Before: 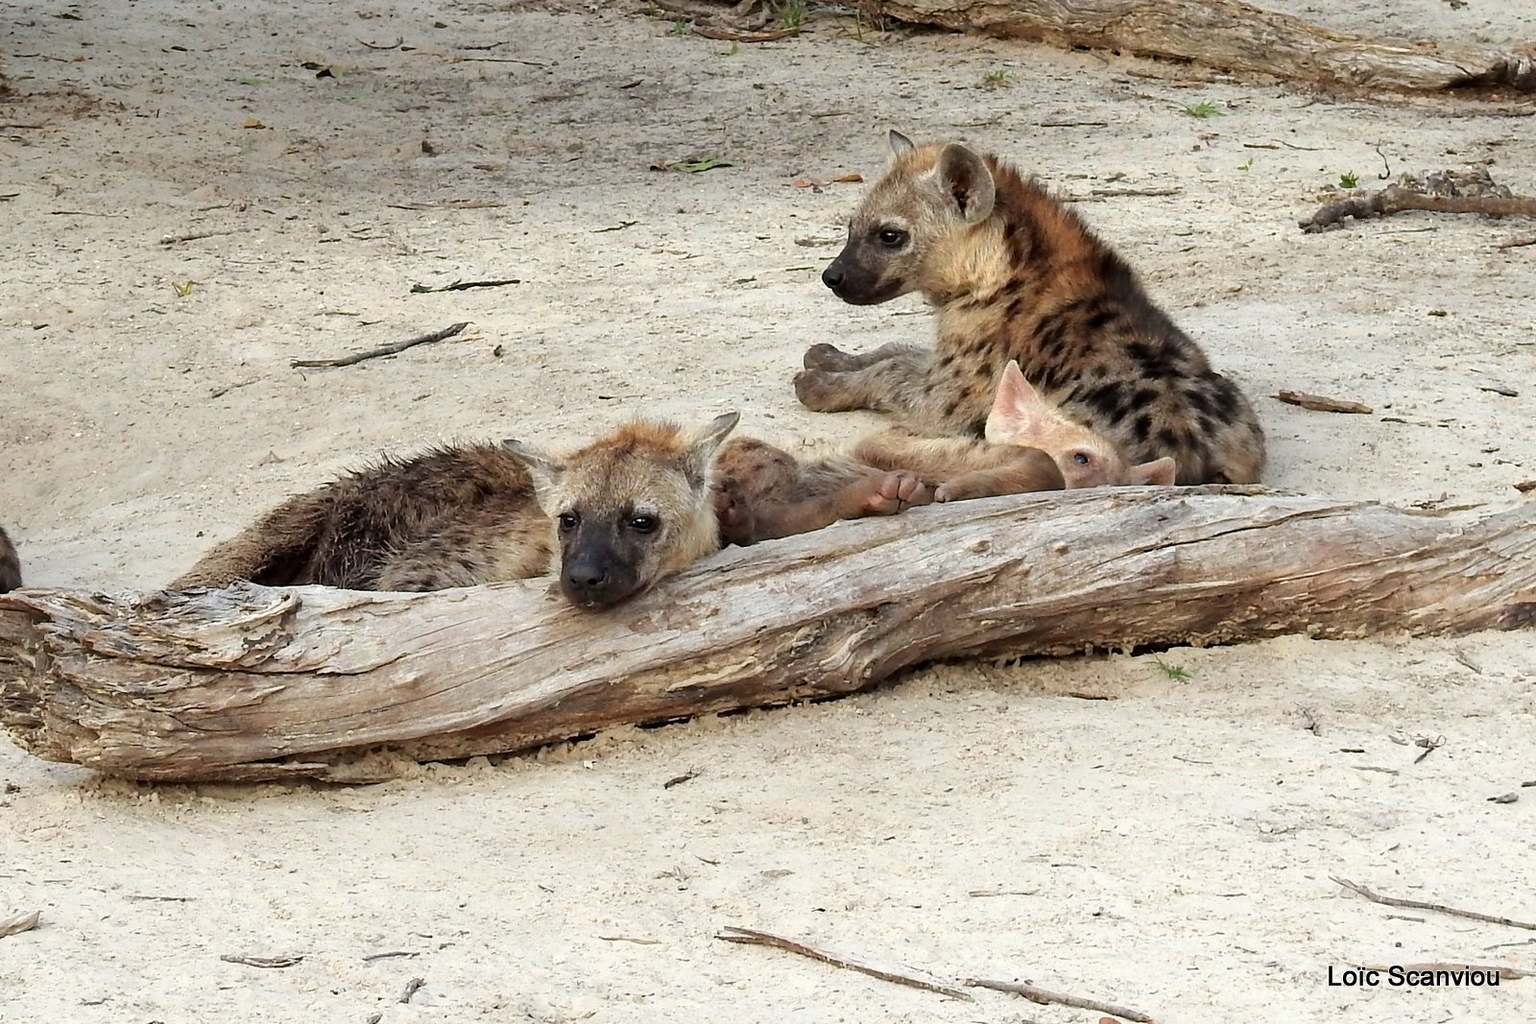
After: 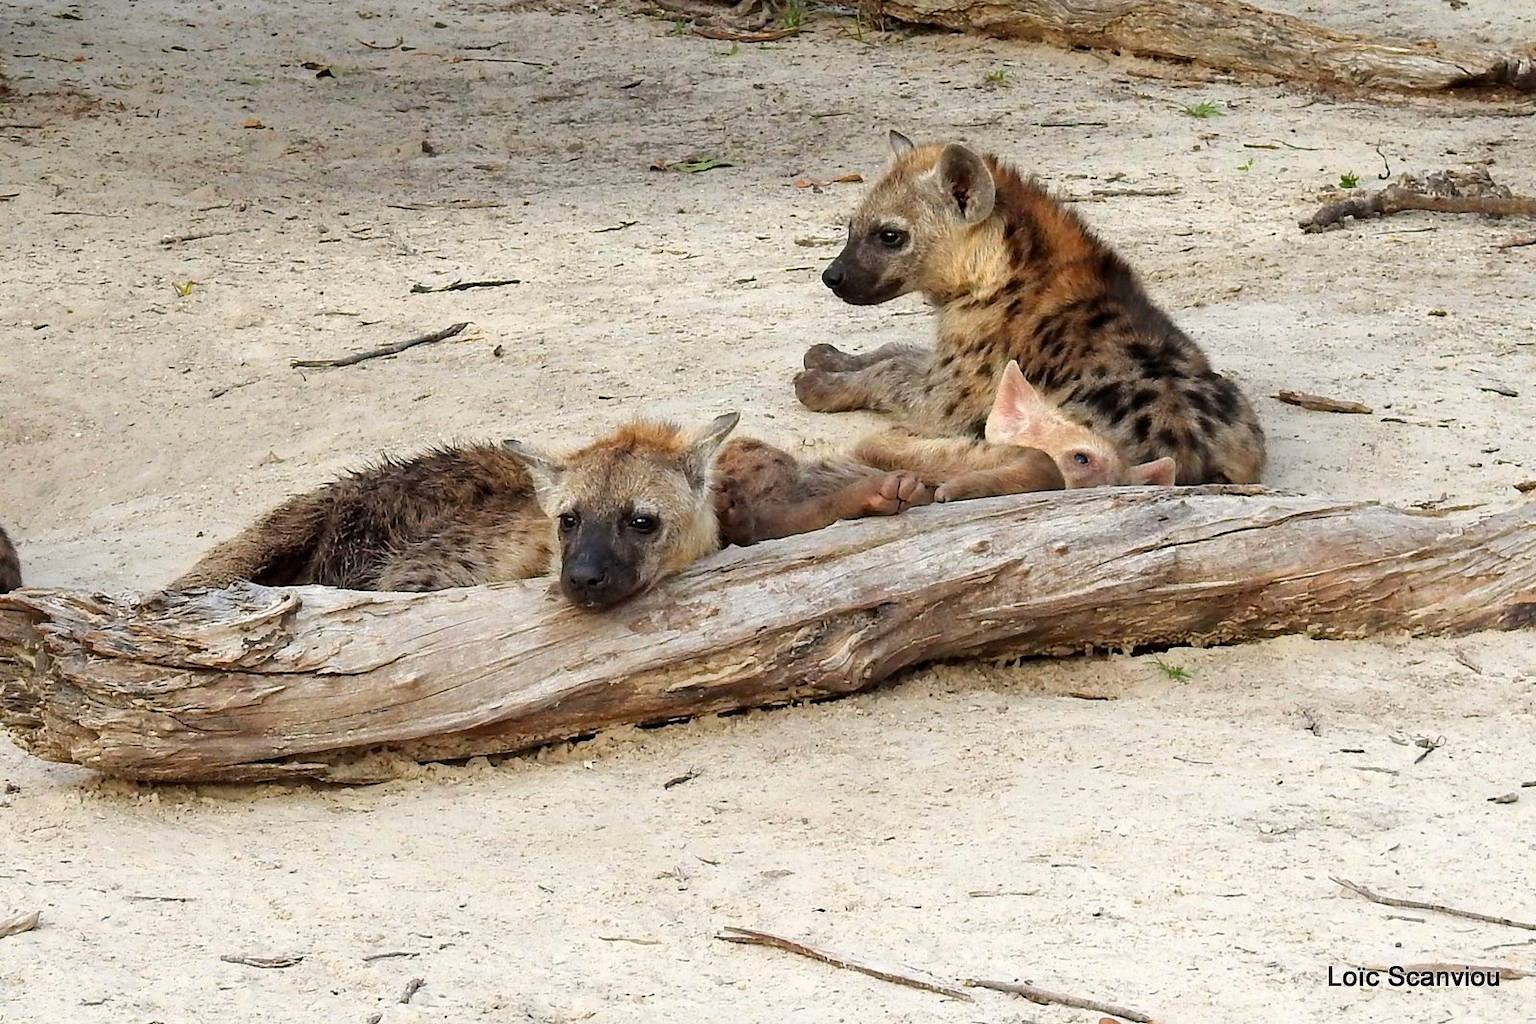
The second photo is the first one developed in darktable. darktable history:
color balance rgb: highlights gain › chroma 0.248%, highlights gain › hue 330.19°, perceptual saturation grading › global saturation 19.598%
